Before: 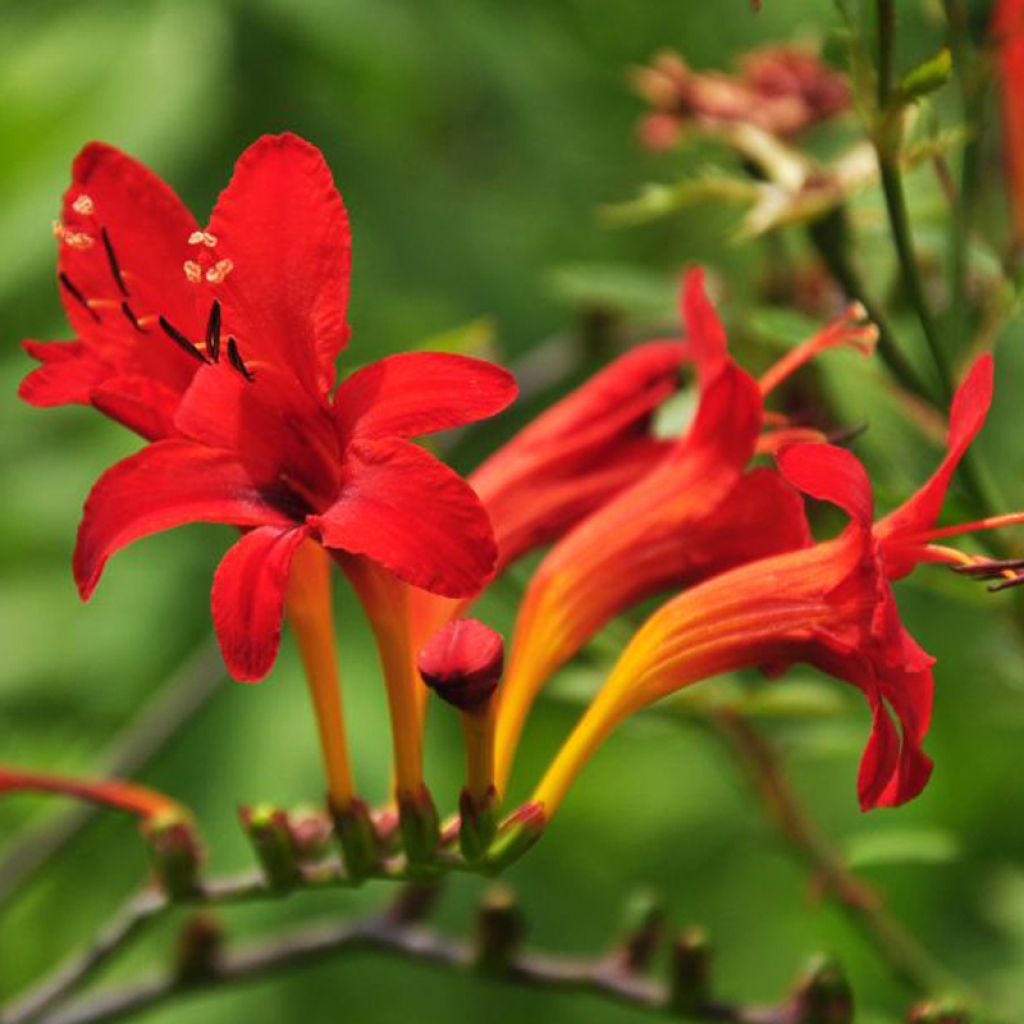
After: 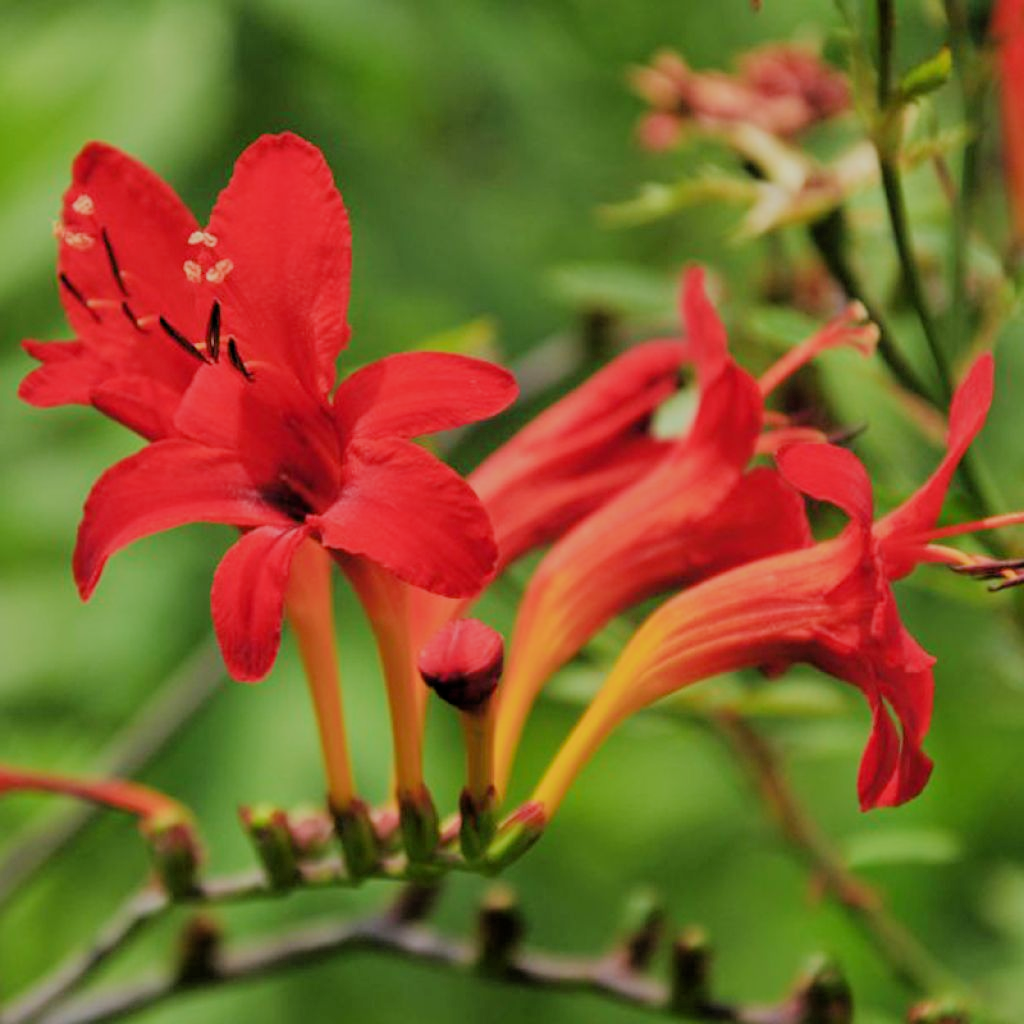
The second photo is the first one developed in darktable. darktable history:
filmic rgb: middle gray luminance 18.02%, black relative exposure -7.53 EV, white relative exposure 8.48 EV, target black luminance 0%, hardness 2.23, latitude 18.18%, contrast 0.876, highlights saturation mix 4.18%, shadows ↔ highlights balance 10.5%
exposure: black level correction 0, exposure 0.499 EV, compensate highlight preservation false
